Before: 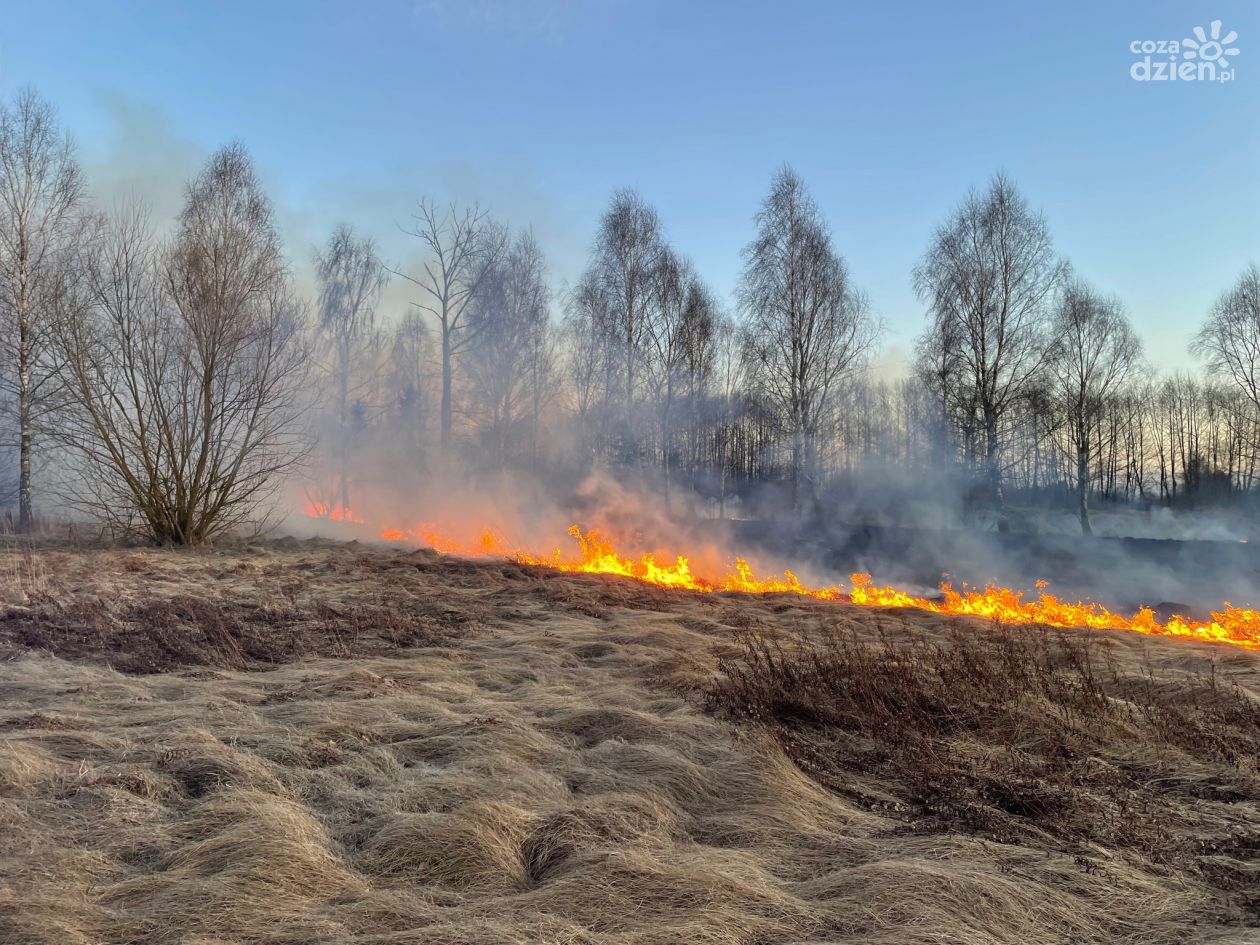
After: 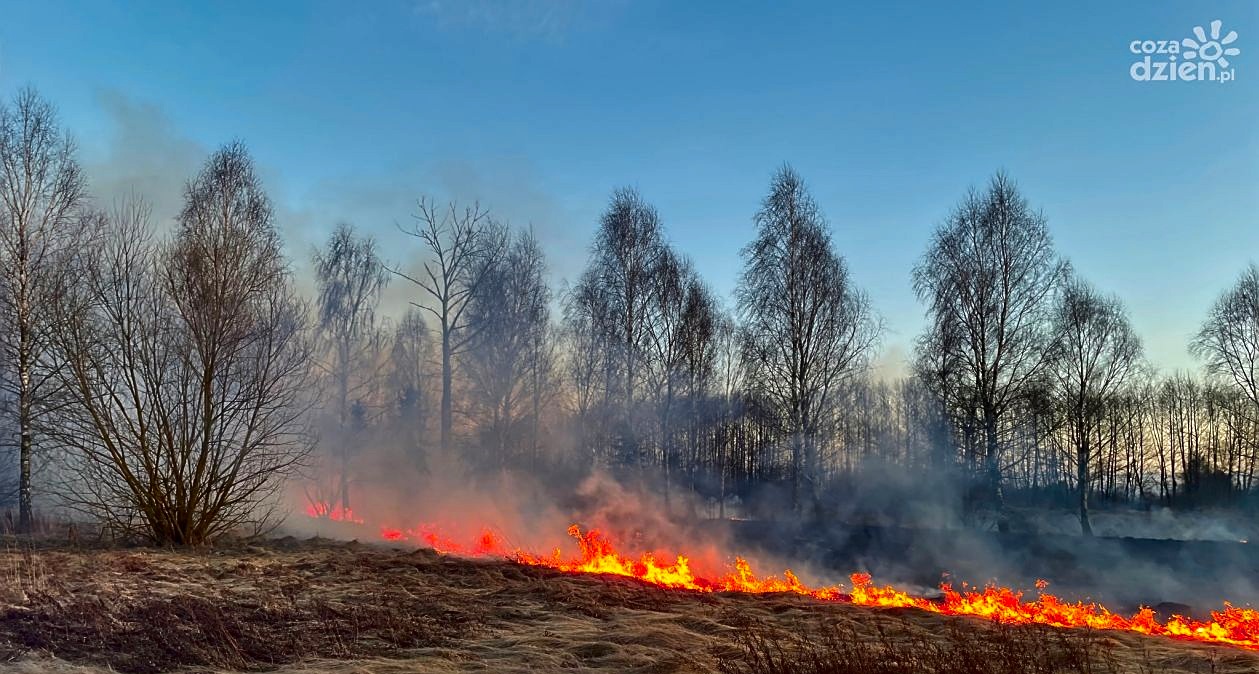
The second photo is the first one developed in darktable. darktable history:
contrast brightness saturation: contrast 0.1, brightness -0.26, saturation 0.14
crop: bottom 28.576%
sharpen: on, module defaults
color zones: curves: ch1 [(0.235, 0.558) (0.75, 0.5)]; ch2 [(0.25, 0.462) (0.749, 0.457)], mix 40.67%
